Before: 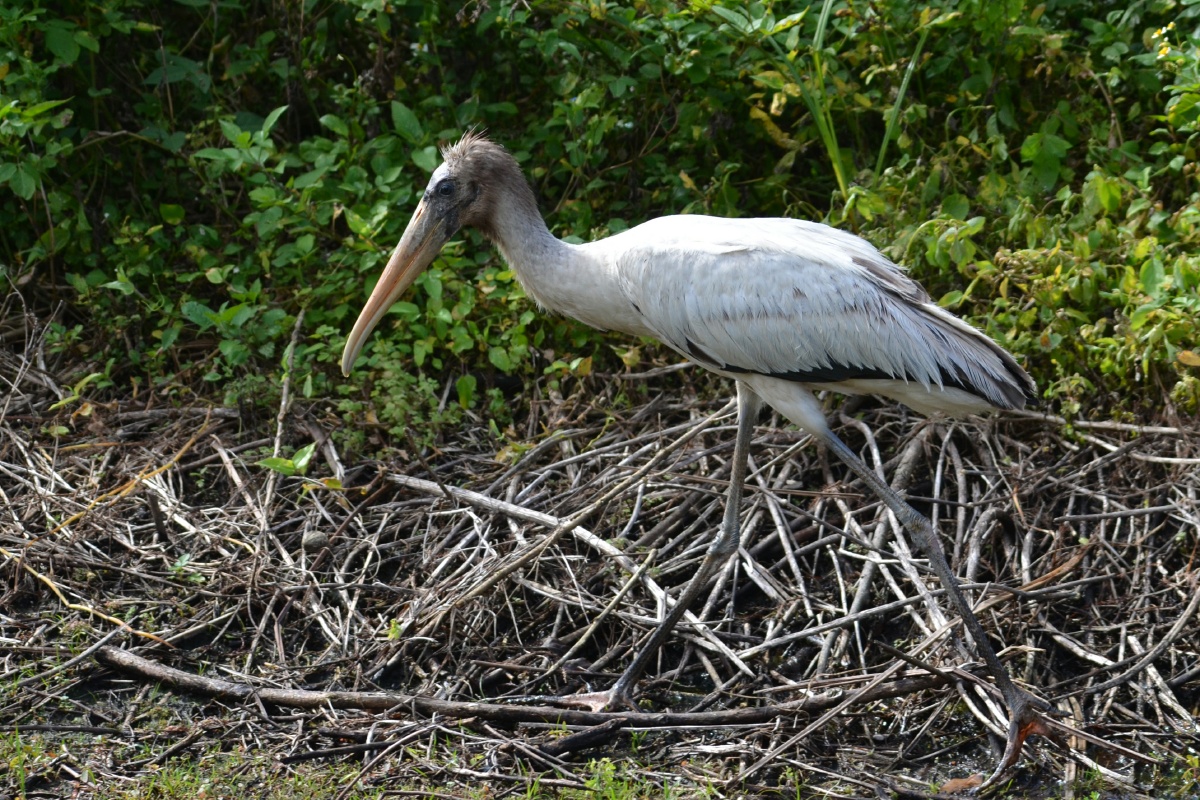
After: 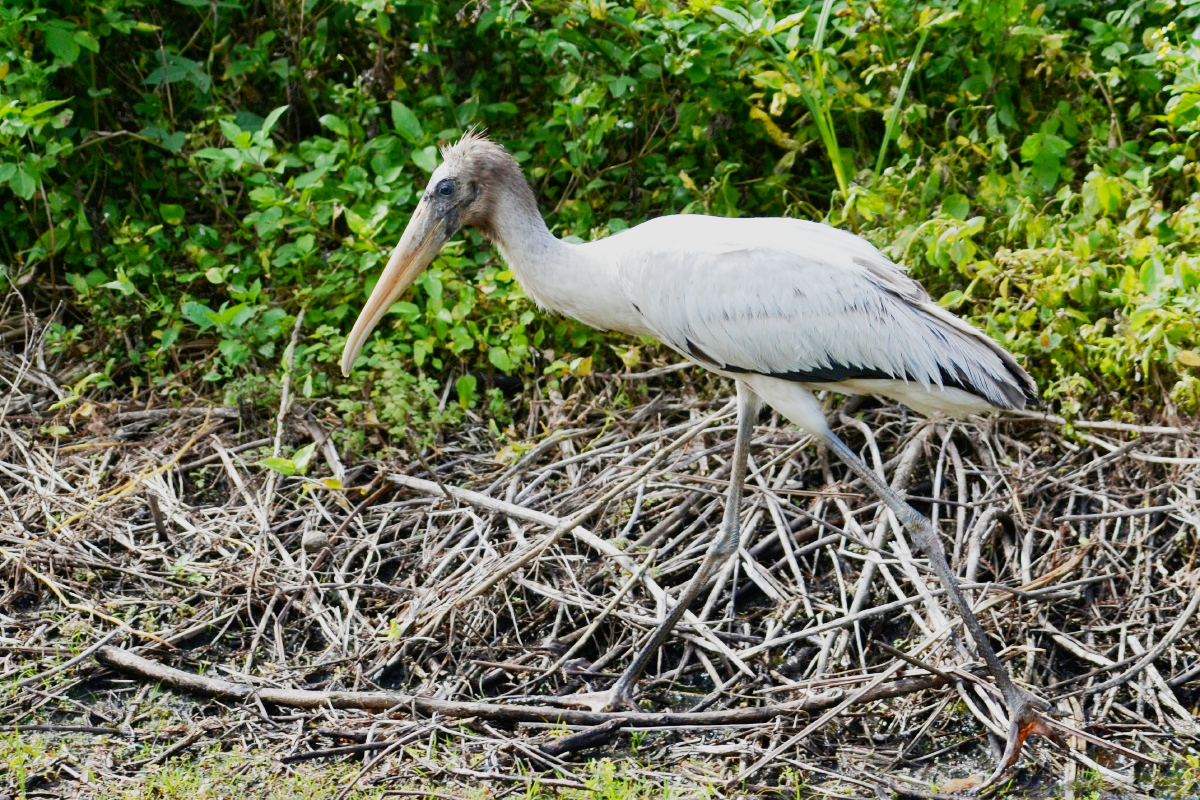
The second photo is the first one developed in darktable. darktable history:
shadows and highlights: radius 121.13, shadows 21.4, white point adjustment -9.72, highlights -14.39, soften with gaussian
base curve: curves: ch0 [(0, 0) (0.04, 0.03) (0.133, 0.232) (0.448, 0.748) (0.843, 0.968) (1, 1)]
